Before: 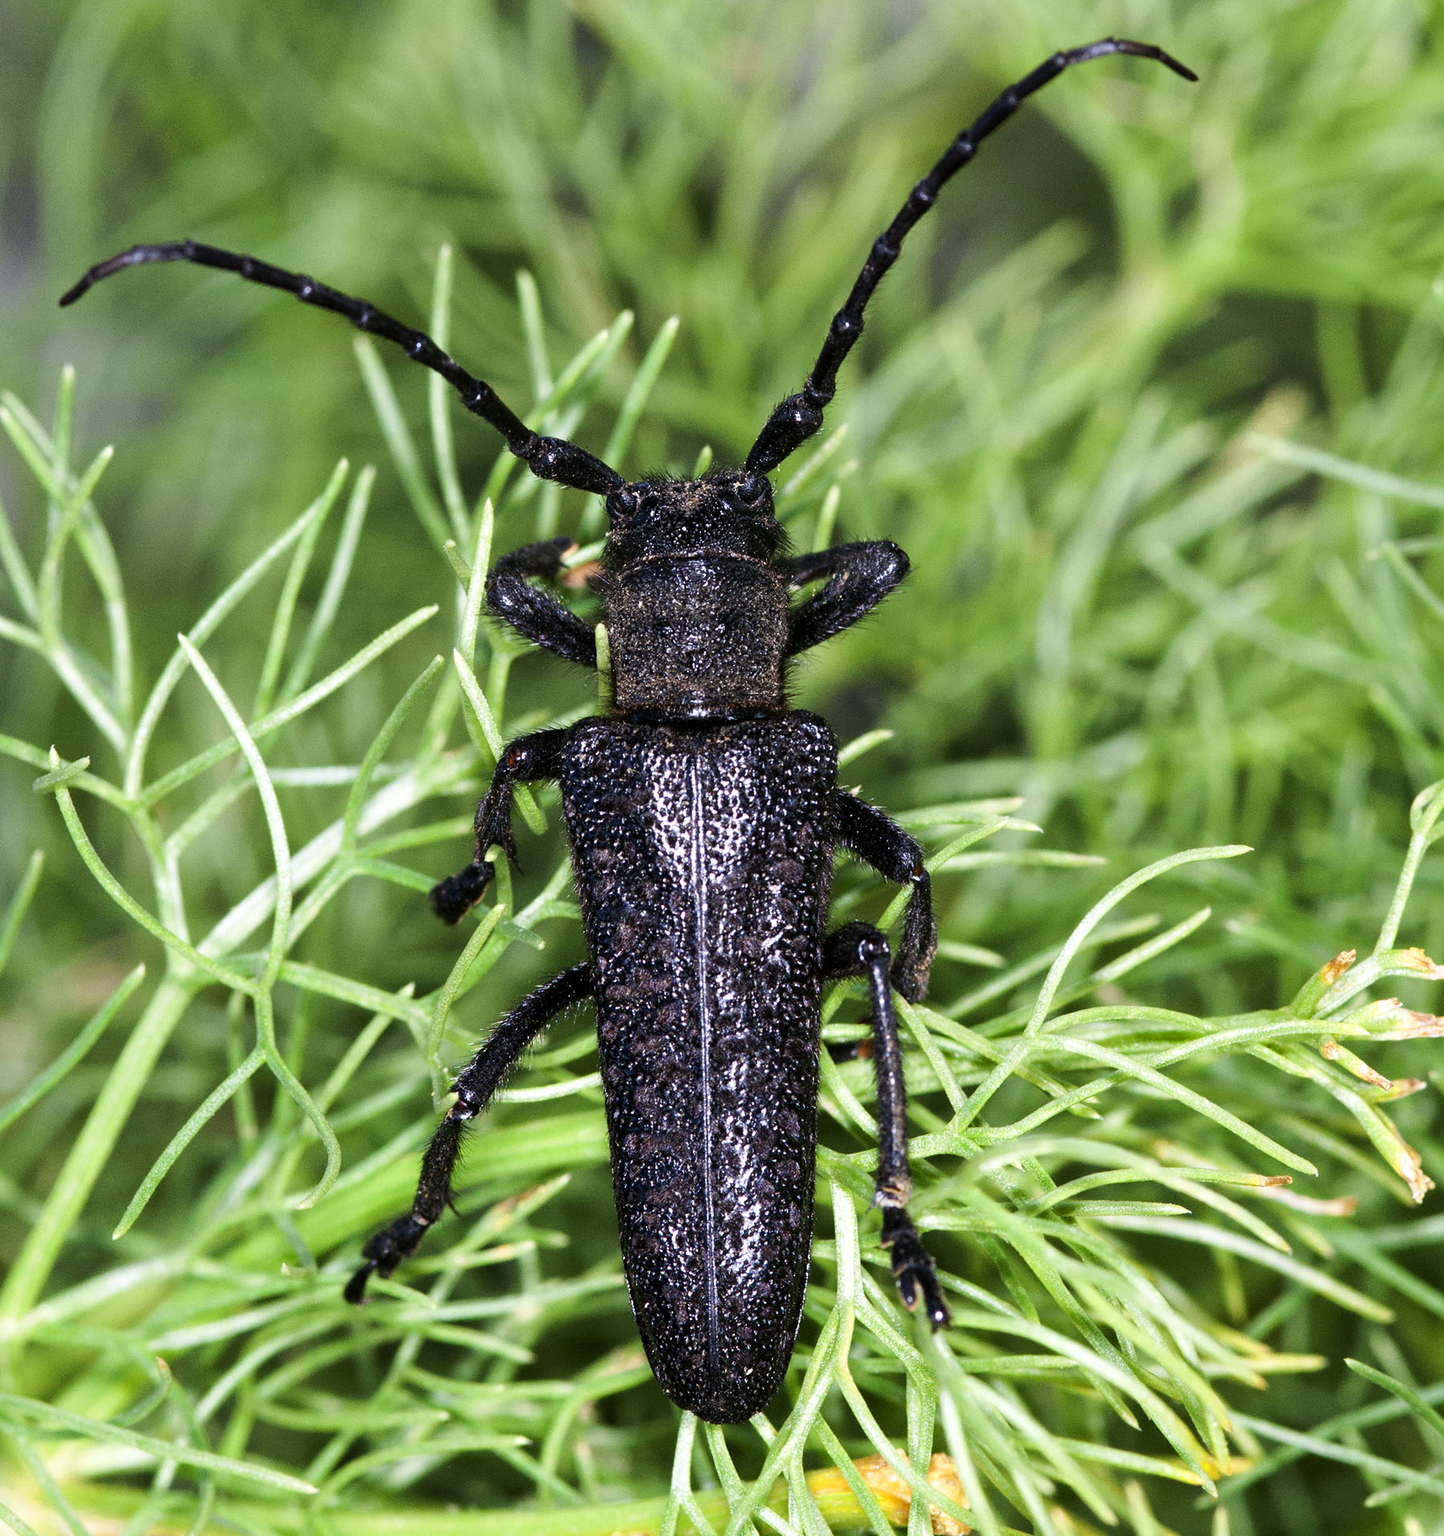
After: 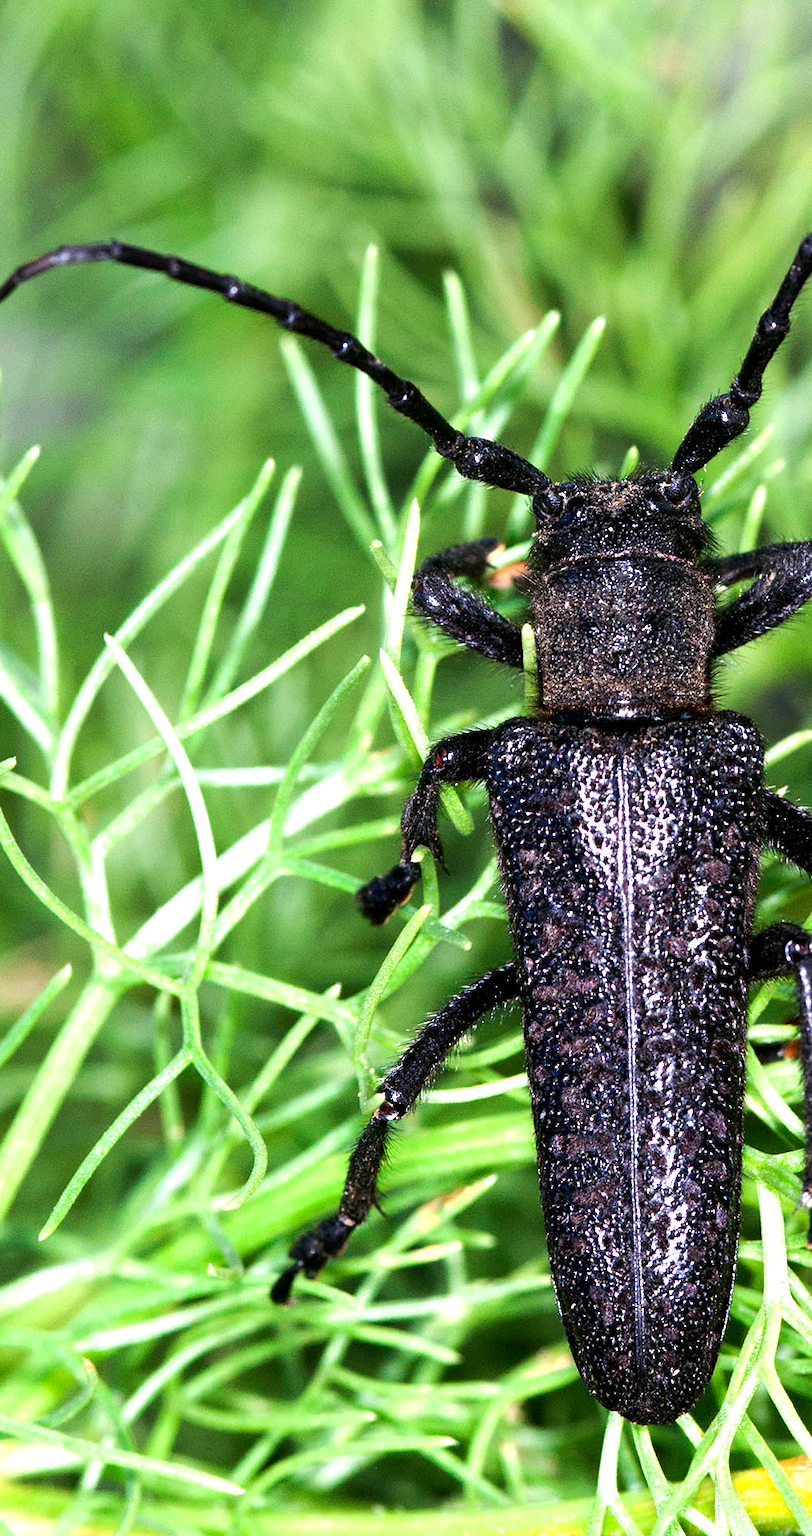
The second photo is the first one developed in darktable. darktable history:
crop: left 5.129%, right 38.601%
exposure: exposure 0.634 EV, compensate highlight preservation false
